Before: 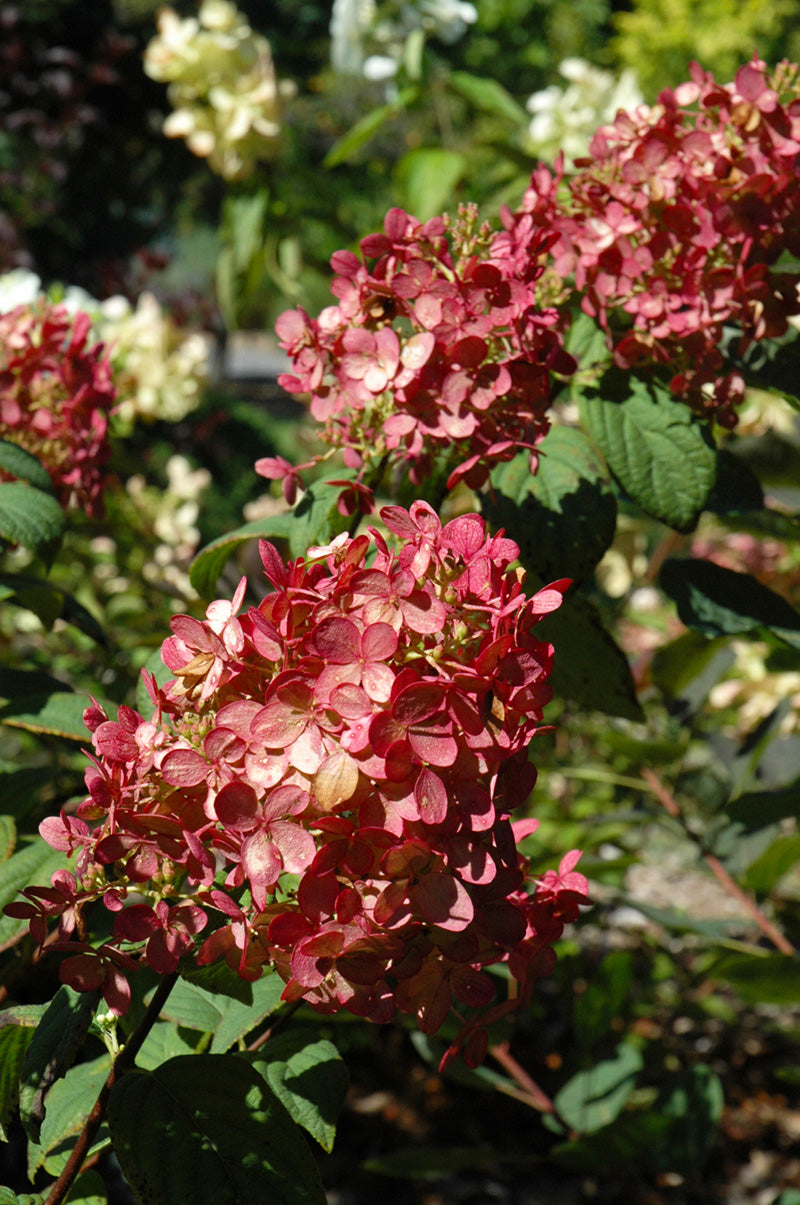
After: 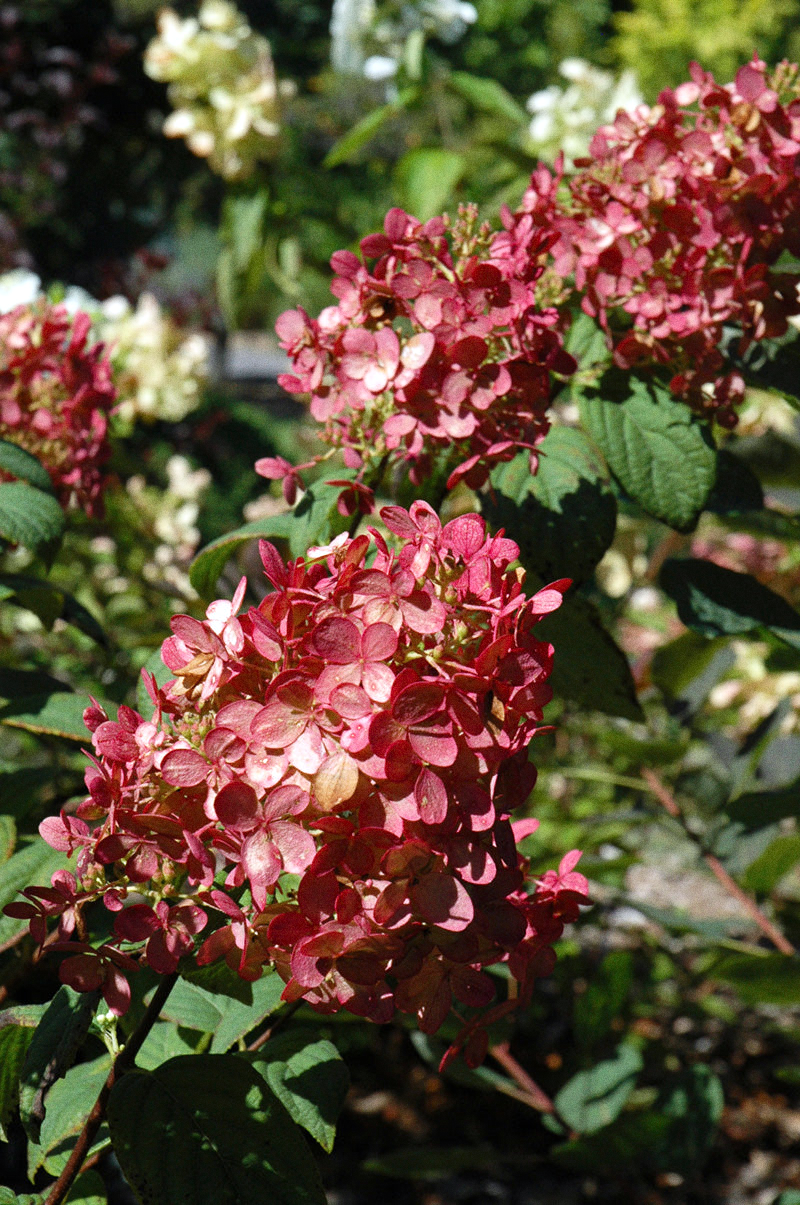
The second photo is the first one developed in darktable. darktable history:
color calibration: illuminant as shot in camera, x 0.358, y 0.373, temperature 4628.91 K
grain: on, module defaults
exposure: exposure 0.081 EV, compensate highlight preservation false
